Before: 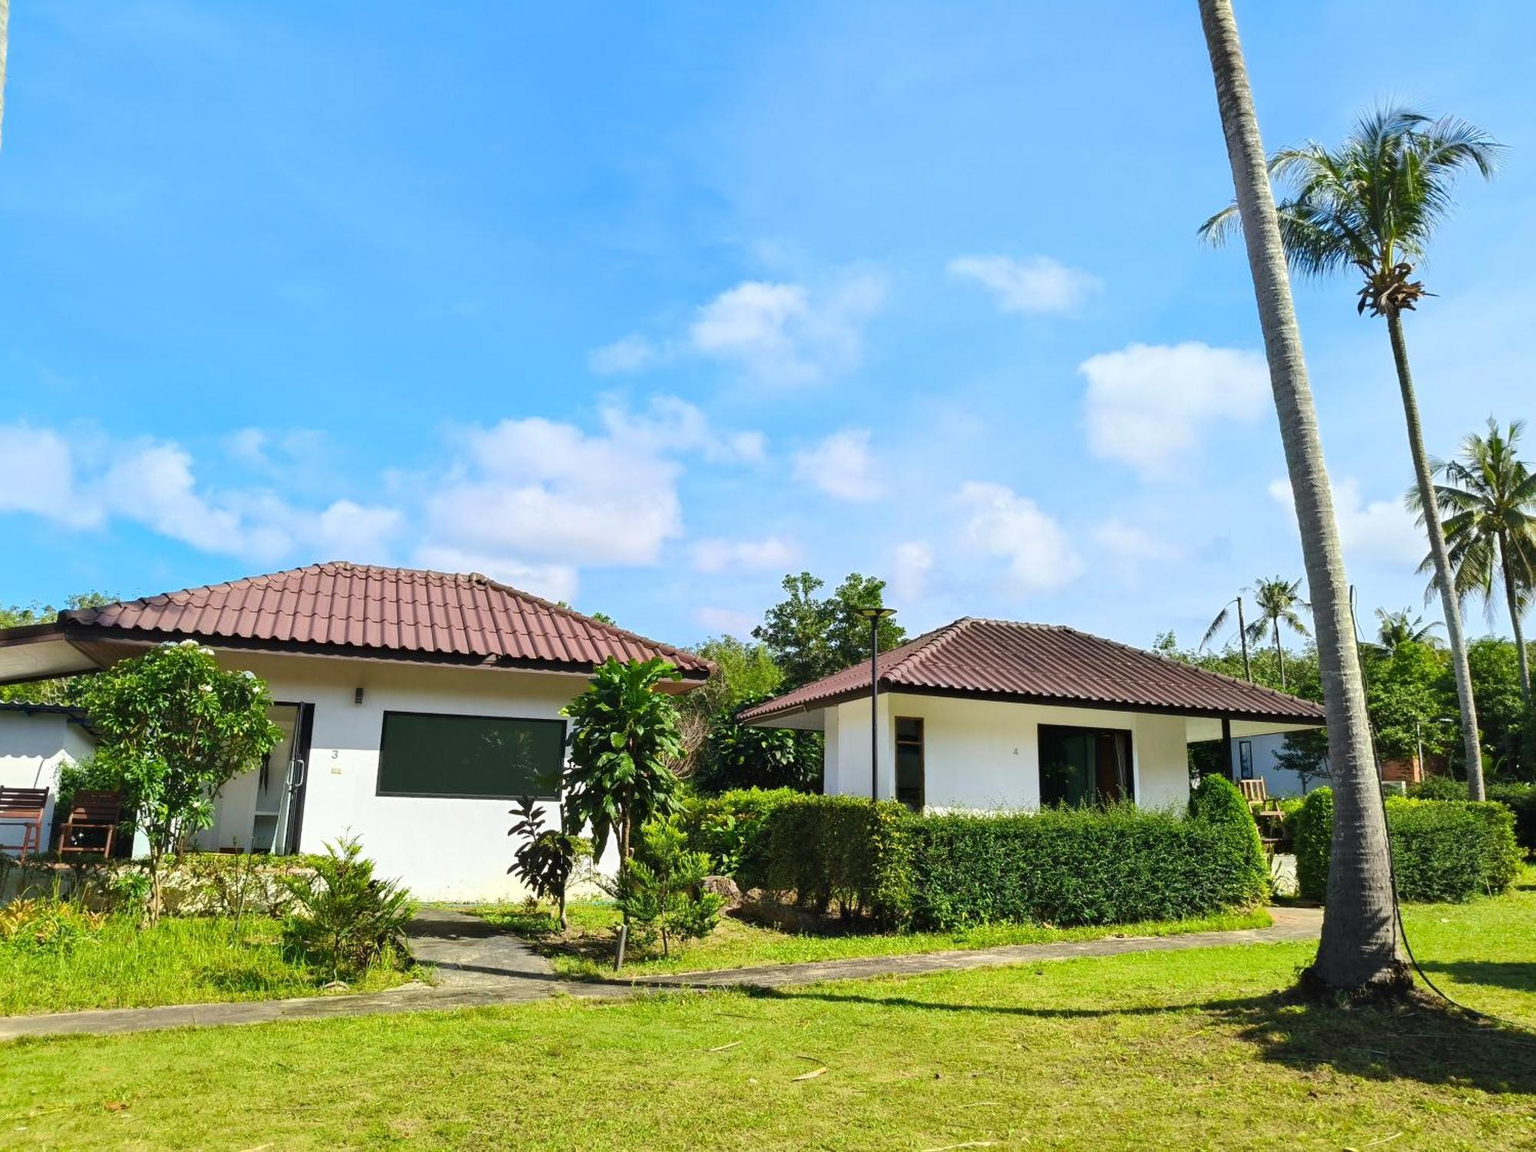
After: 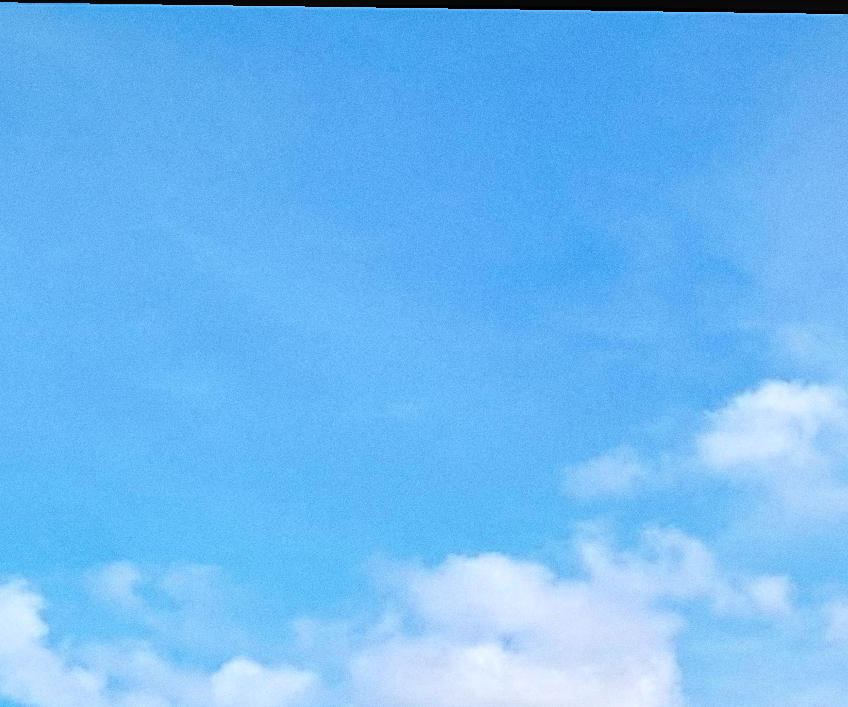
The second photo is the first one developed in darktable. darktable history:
grain: coarseness 0.09 ISO
crop and rotate: left 10.817%, top 0.062%, right 47.194%, bottom 53.626%
white balance: emerald 1
local contrast: on, module defaults
sharpen: on, module defaults
rotate and perspective: rotation 0.8°, automatic cropping off
shadows and highlights: shadows 25, highlights -25
